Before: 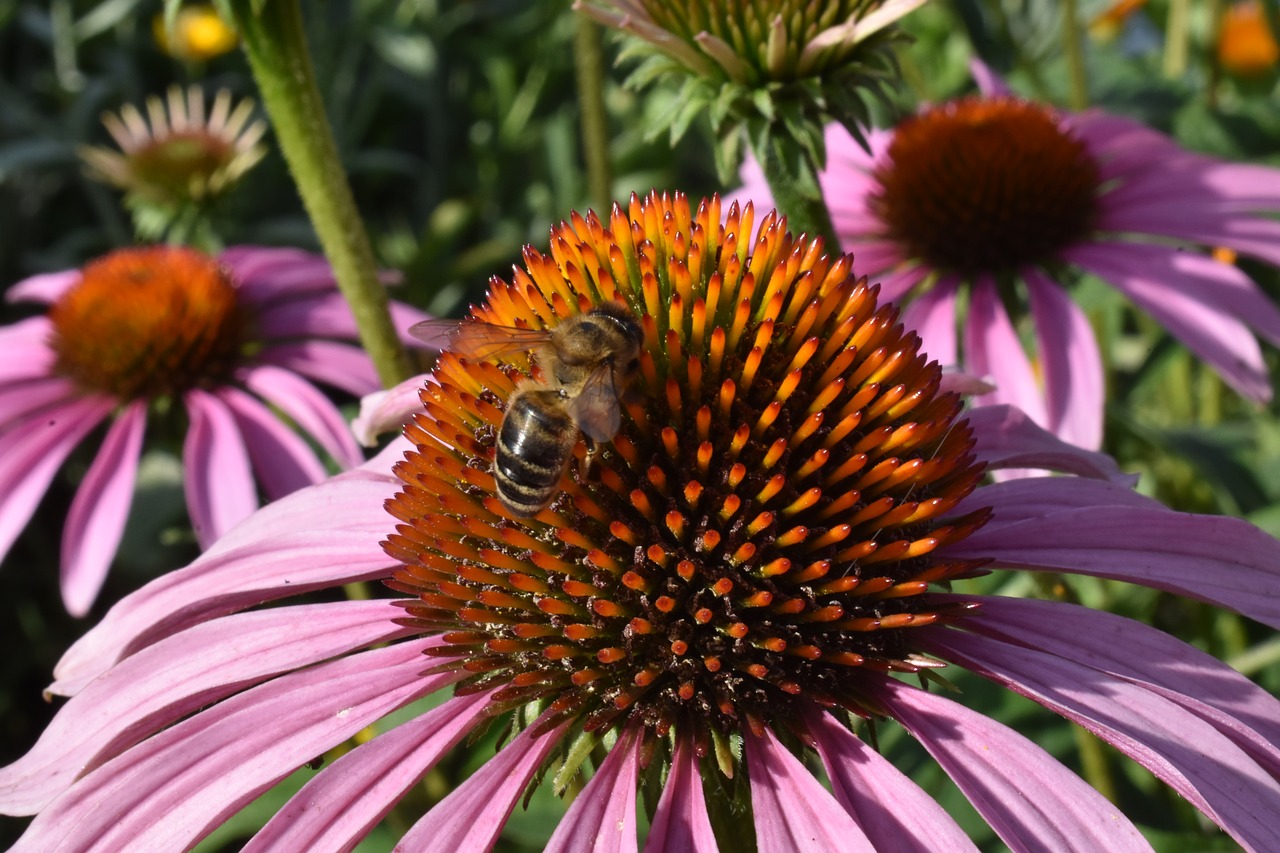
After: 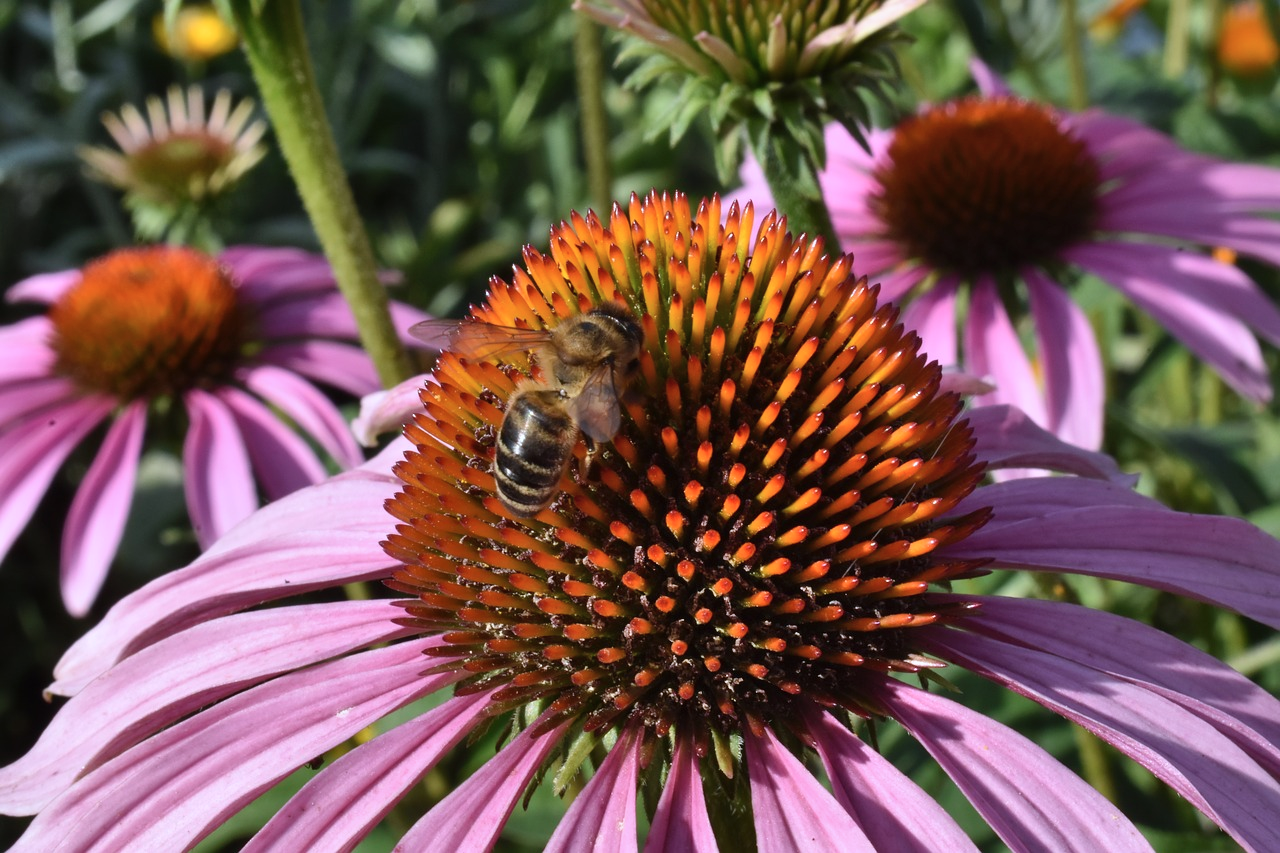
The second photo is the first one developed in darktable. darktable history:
color correction: highlights a* -0.636, highlights b* -8.42
shadows and highlights: soften with gaussian
